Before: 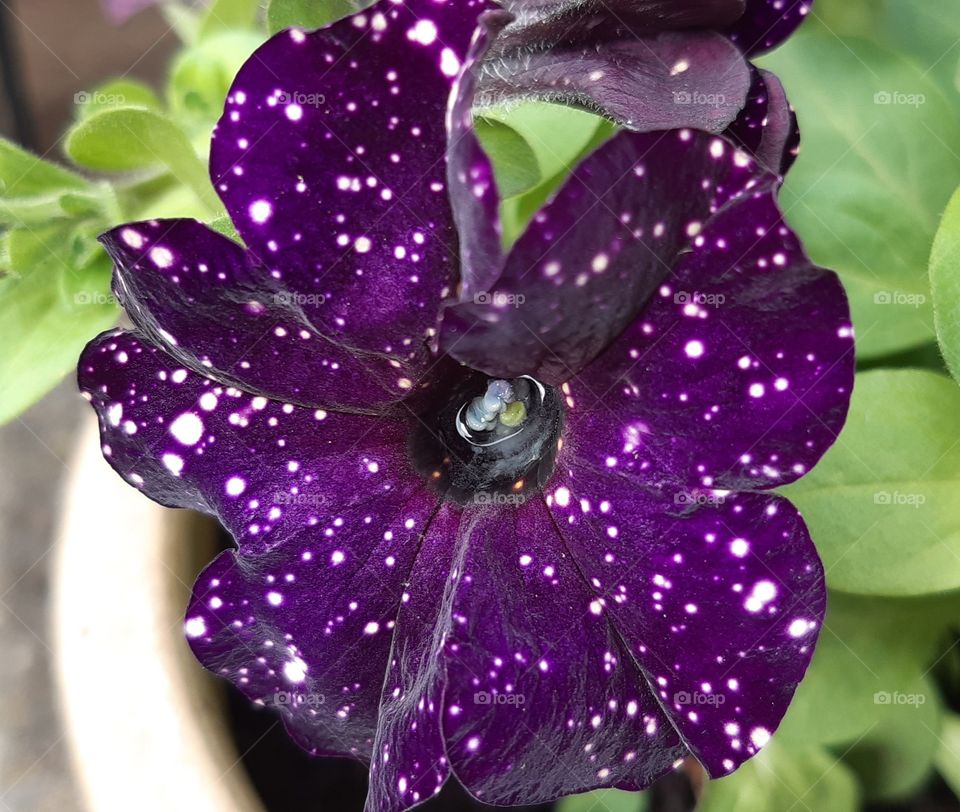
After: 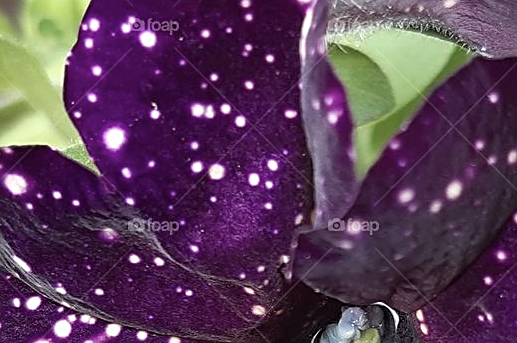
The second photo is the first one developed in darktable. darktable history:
crop: left 15.306%, top 9.065%, right 30.789%, bottom 48.638%
sharpen: on, module defaults
color zones: curves: ch0 [(0, 0.5) (0.143, 0.5) (0.286, 0.5) (0.429, 0.504) (0.571, 0.5) (0.714, 0.509) (0.857, 0.5) (1, 0.5)]; ch1 [(0, 0.425) (0.143, 0.425) (0.286, 0.375) (0.429, 0.405) (0.571, 0.5) (0.714, 0.47) (0.857, 0.425) (1, 0.435)]; ch2 [(0, 0.5) (0.143, 0.5) (0.286, 0.5) (0.429, 0.517) (0.571, 0.5) (0.714, 0.51) (0.857, 0.5) (1, 0.5)]
